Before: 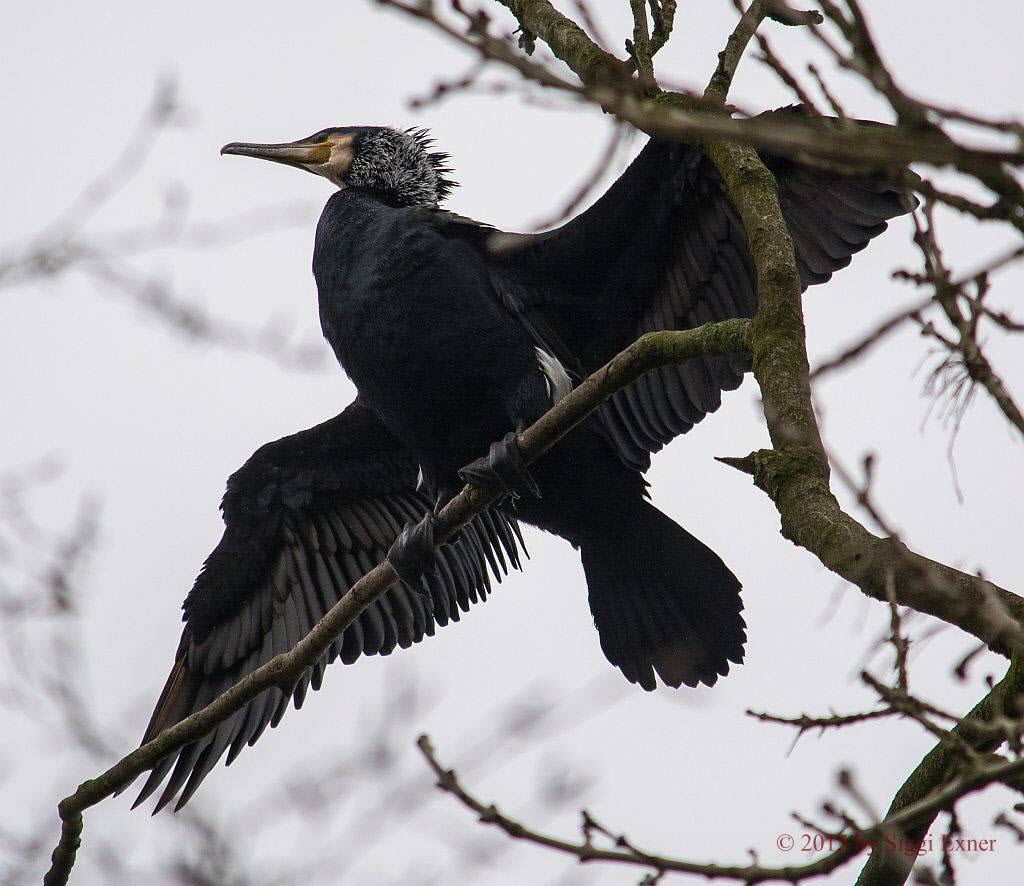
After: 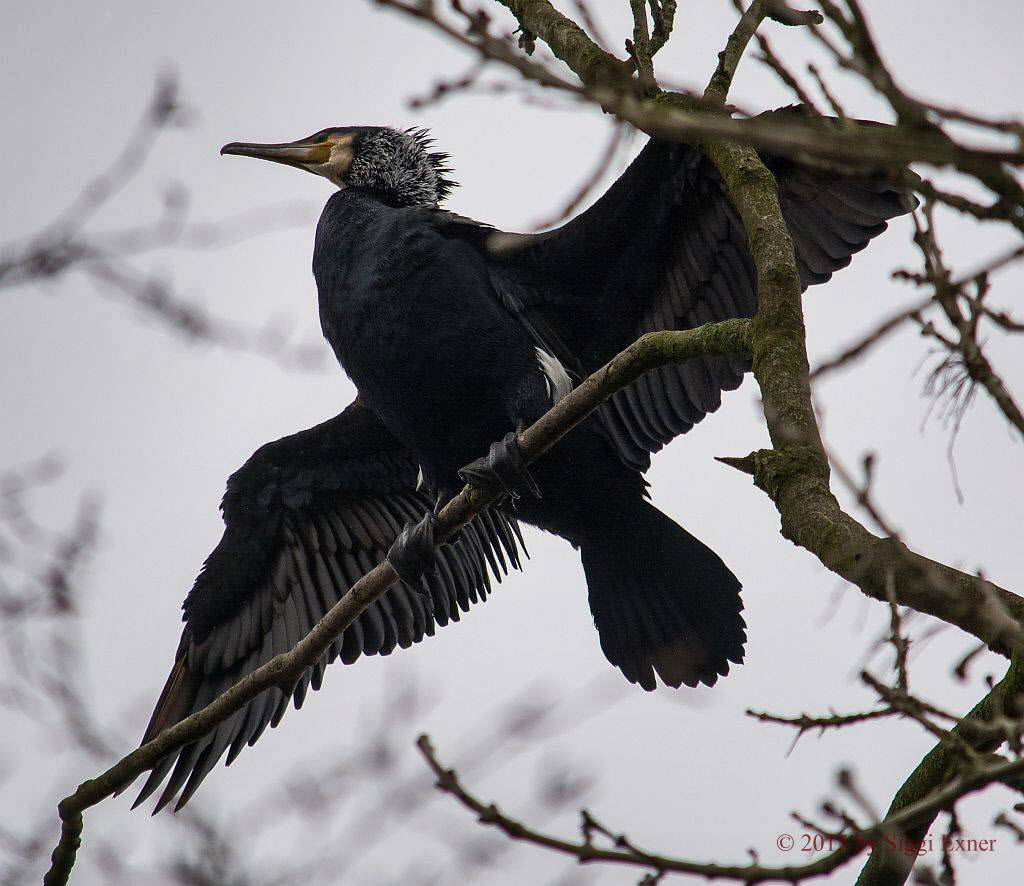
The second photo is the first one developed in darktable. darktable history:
exposure: black level correction 0.001, exposure -0.125 EV, compensate exposure bias true, compensate highlight preservation false
shadows and highlights: radius 118.69, shadows 42.21, highlights -61.56, soften with gaussian
